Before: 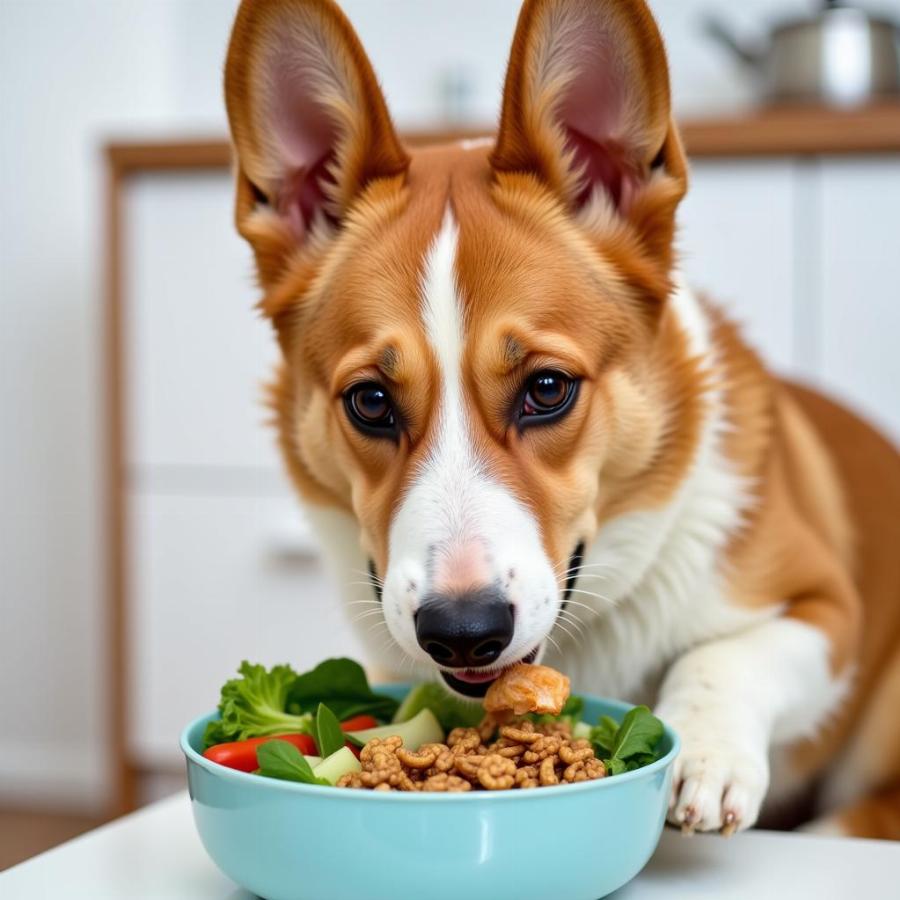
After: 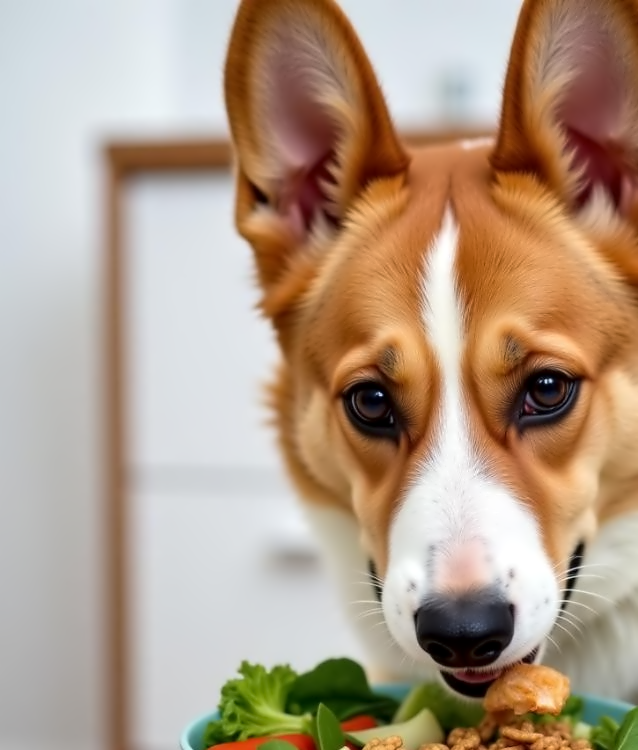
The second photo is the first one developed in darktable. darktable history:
local contrast: highlights 106%, shadows 100%, detail 119%, midtone range 0.2
exposure: compensate exposure bias true, compensate highlight preservation false
contrast equalizer: octaves 7, y [[0.5 ×6], [0.5 ×6], [0.5 ×6], [0, 0.033, 0.067, 0.1, 0.133, 0.167], [0, 0.05, 0.1, 0.15, 0.2, 0.25]]
crop: right 29.048%, bottom 16.567%
